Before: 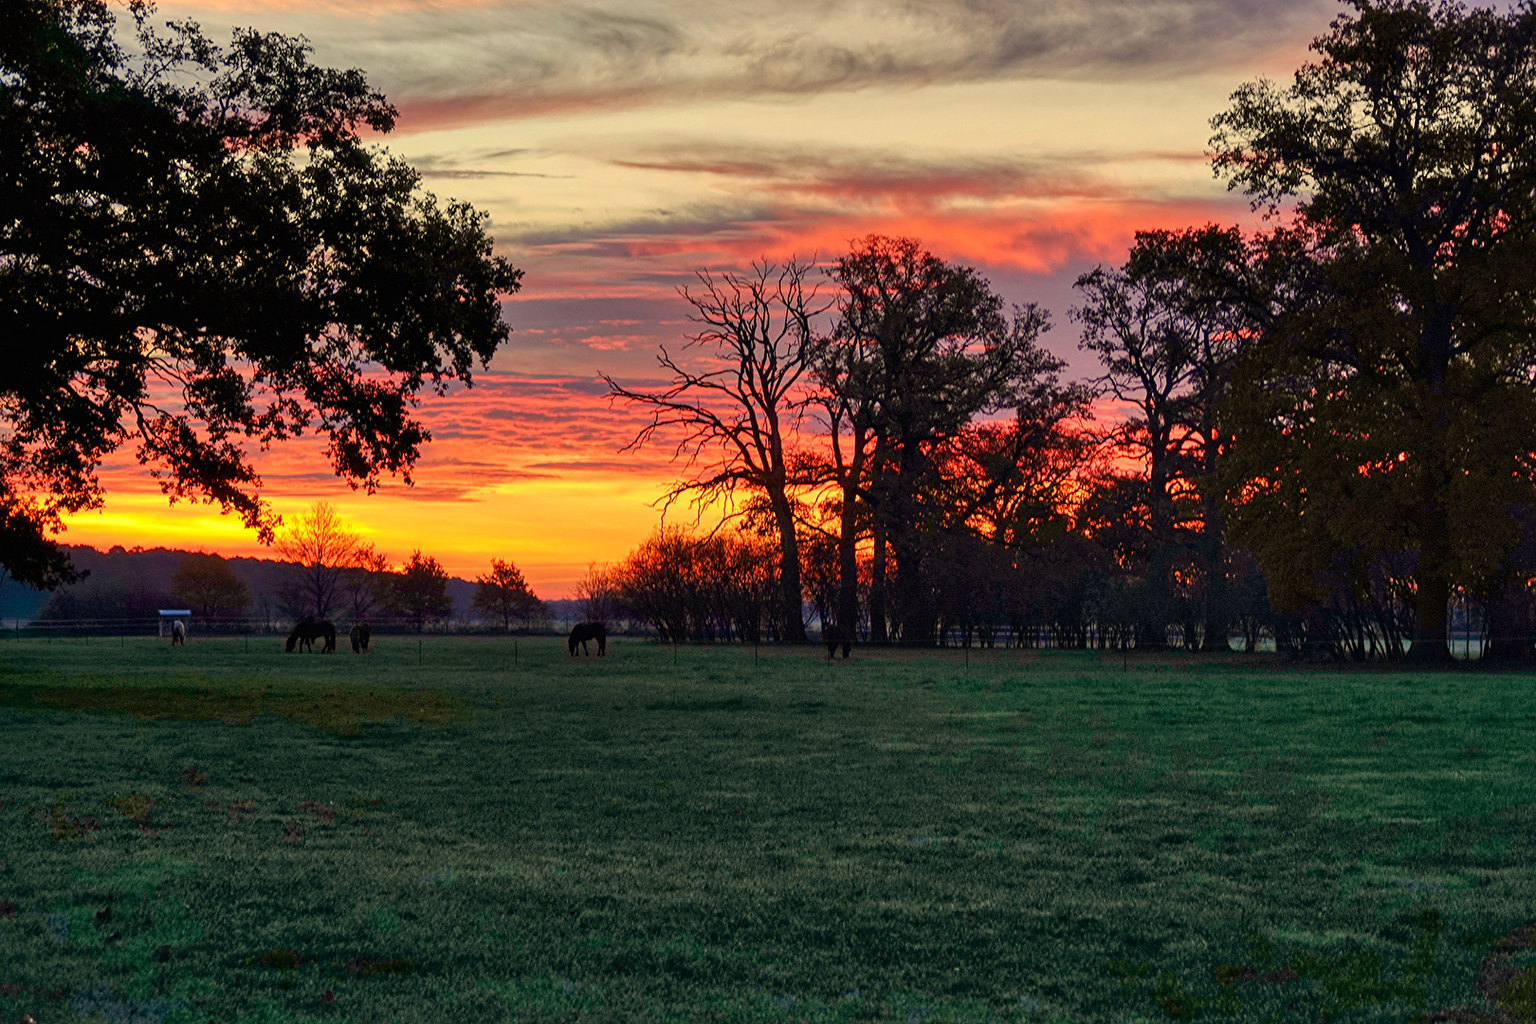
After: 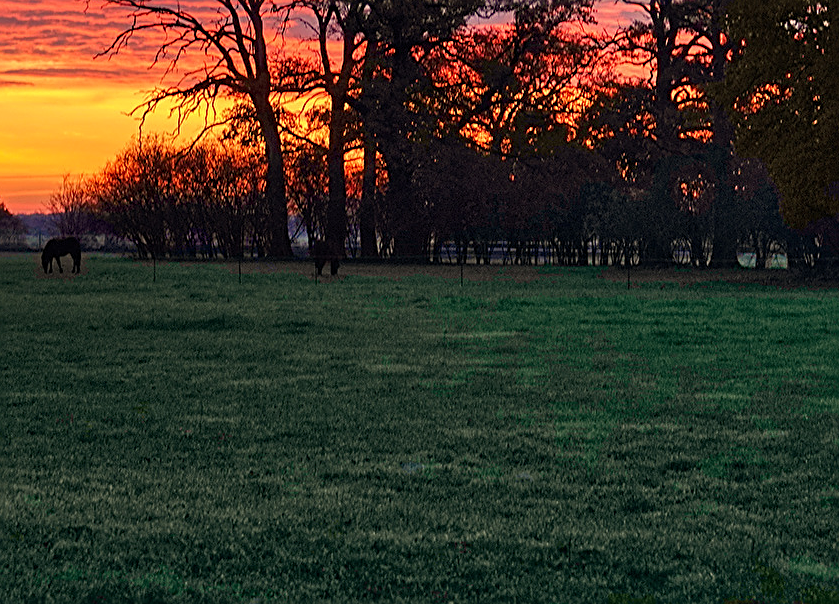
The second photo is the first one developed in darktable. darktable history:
sharpen: on, module defaults
tone equalizer: on, module defaults
crop: left 34.479%, top 38.822%, right 13.718%, bottom 5.172%
